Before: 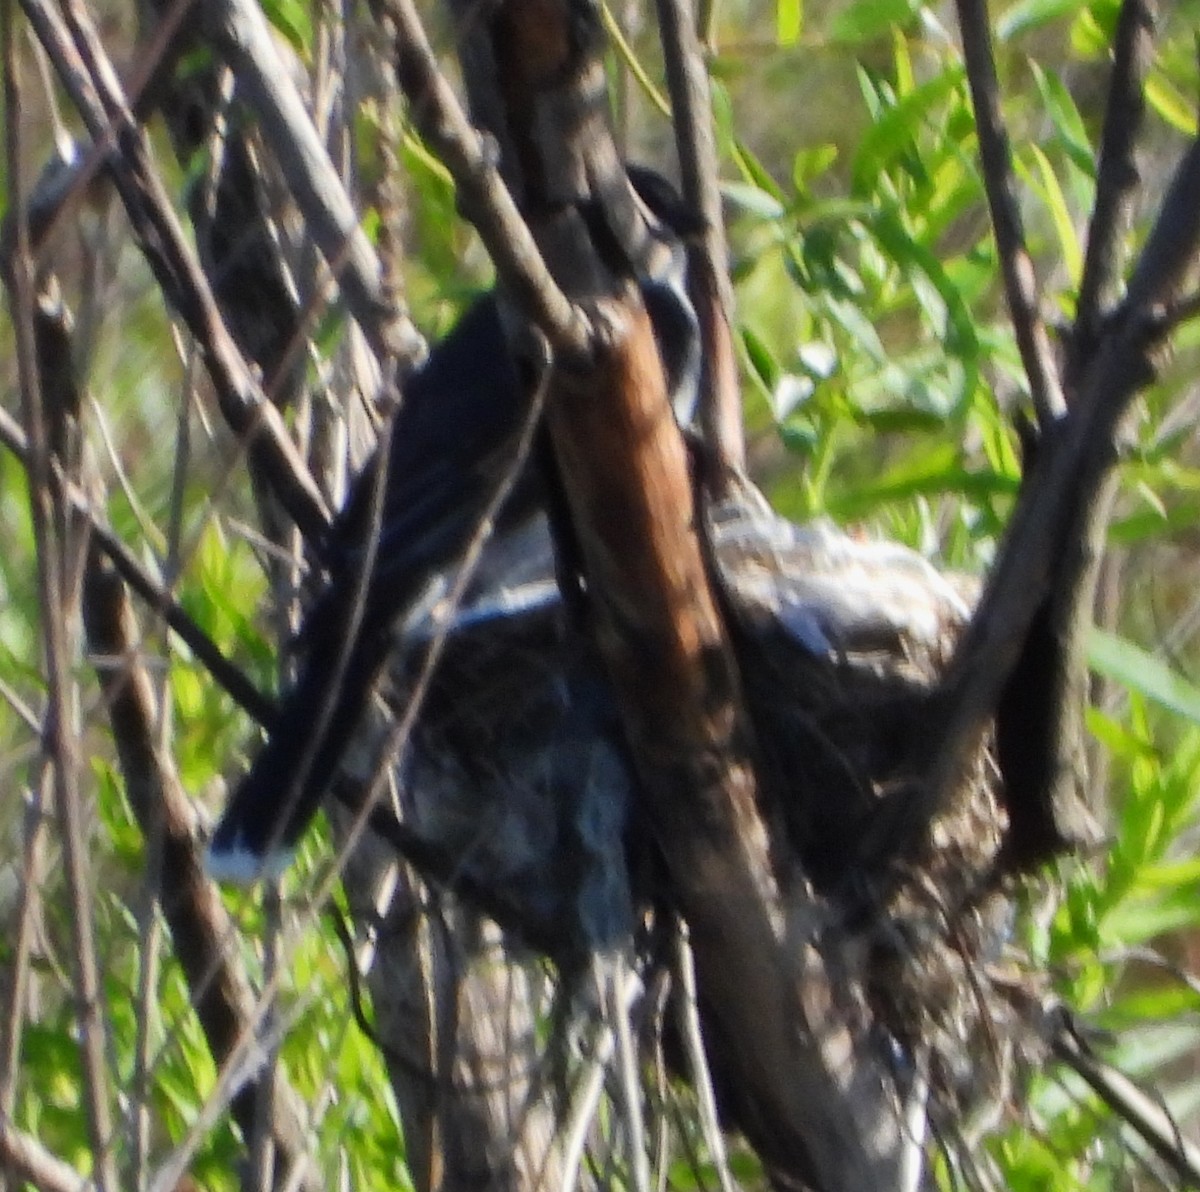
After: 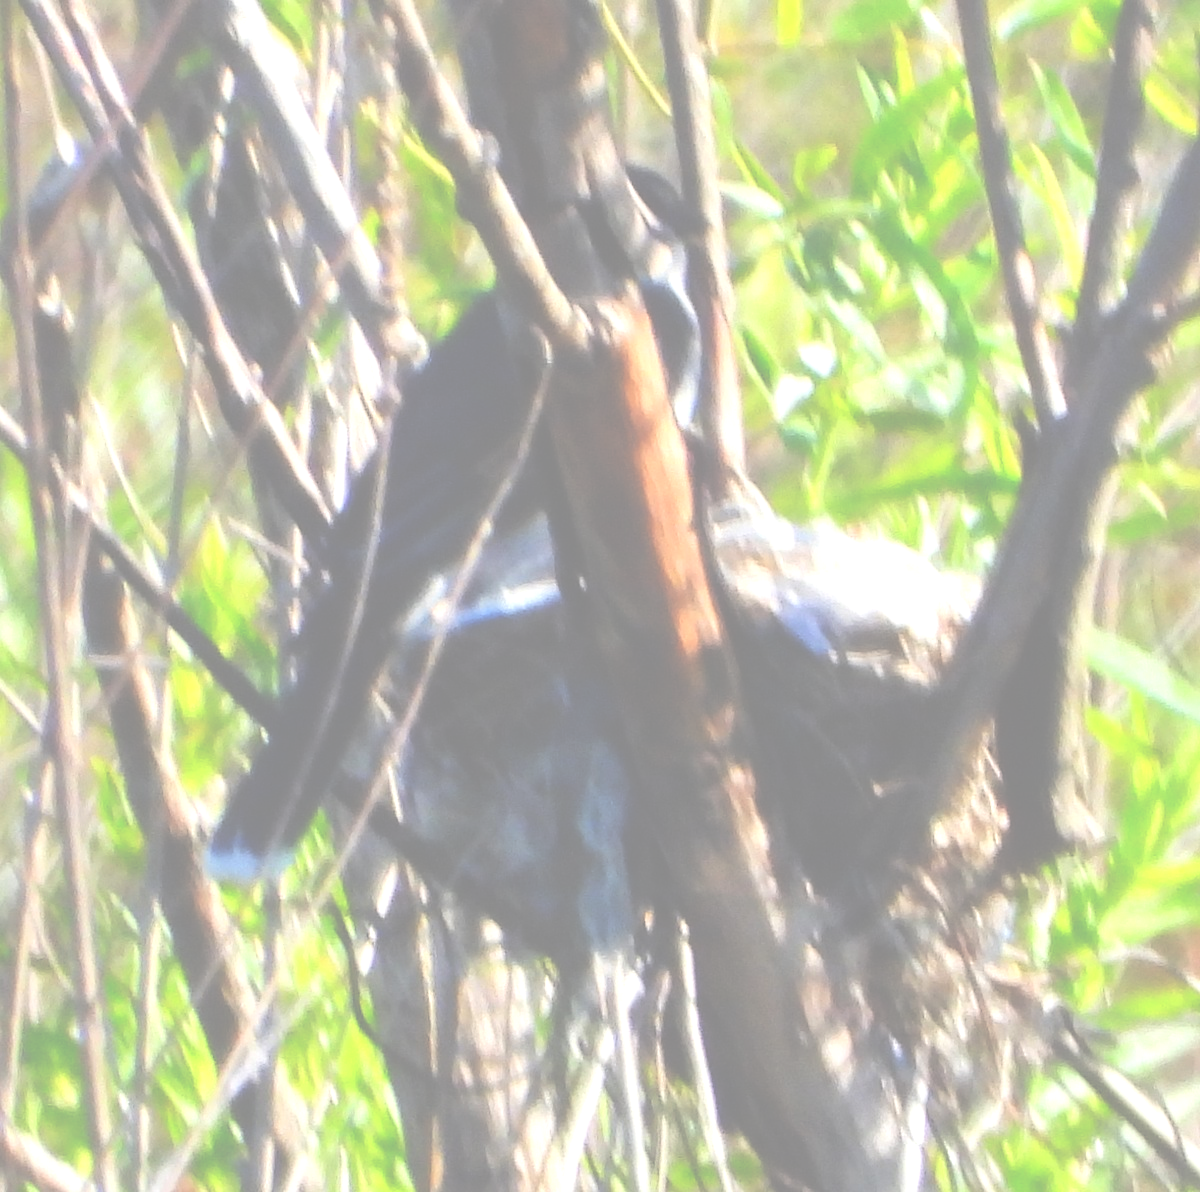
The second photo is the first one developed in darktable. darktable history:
exposure: black level correction -0.063, exposure -0.05 EV, compensate highlight preservation false
levels: levels [0.036, 0.364, 0.827]
contrast brightness saturation: brightness 0.142
